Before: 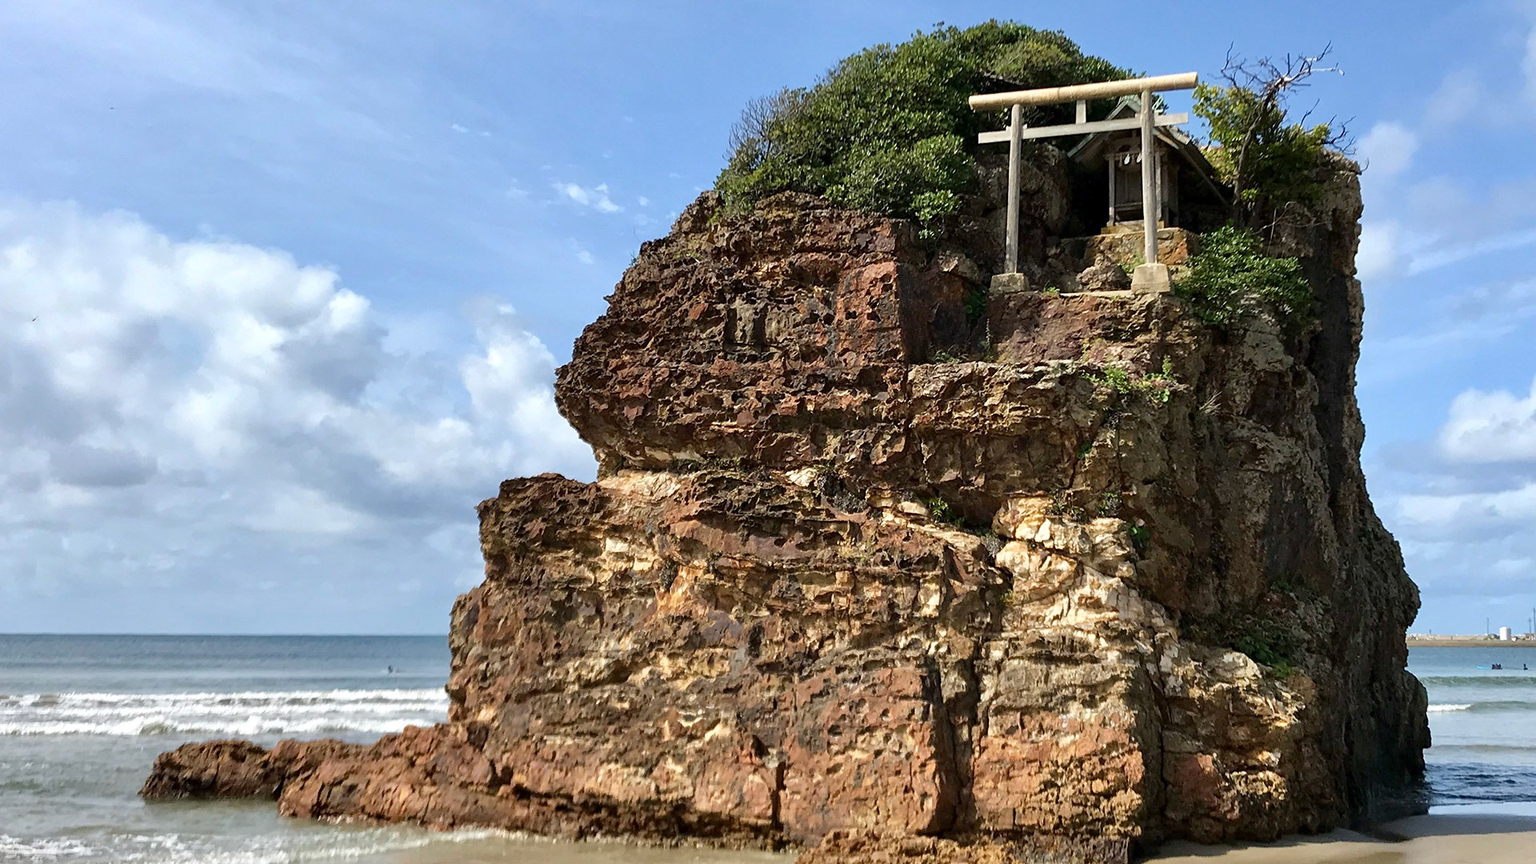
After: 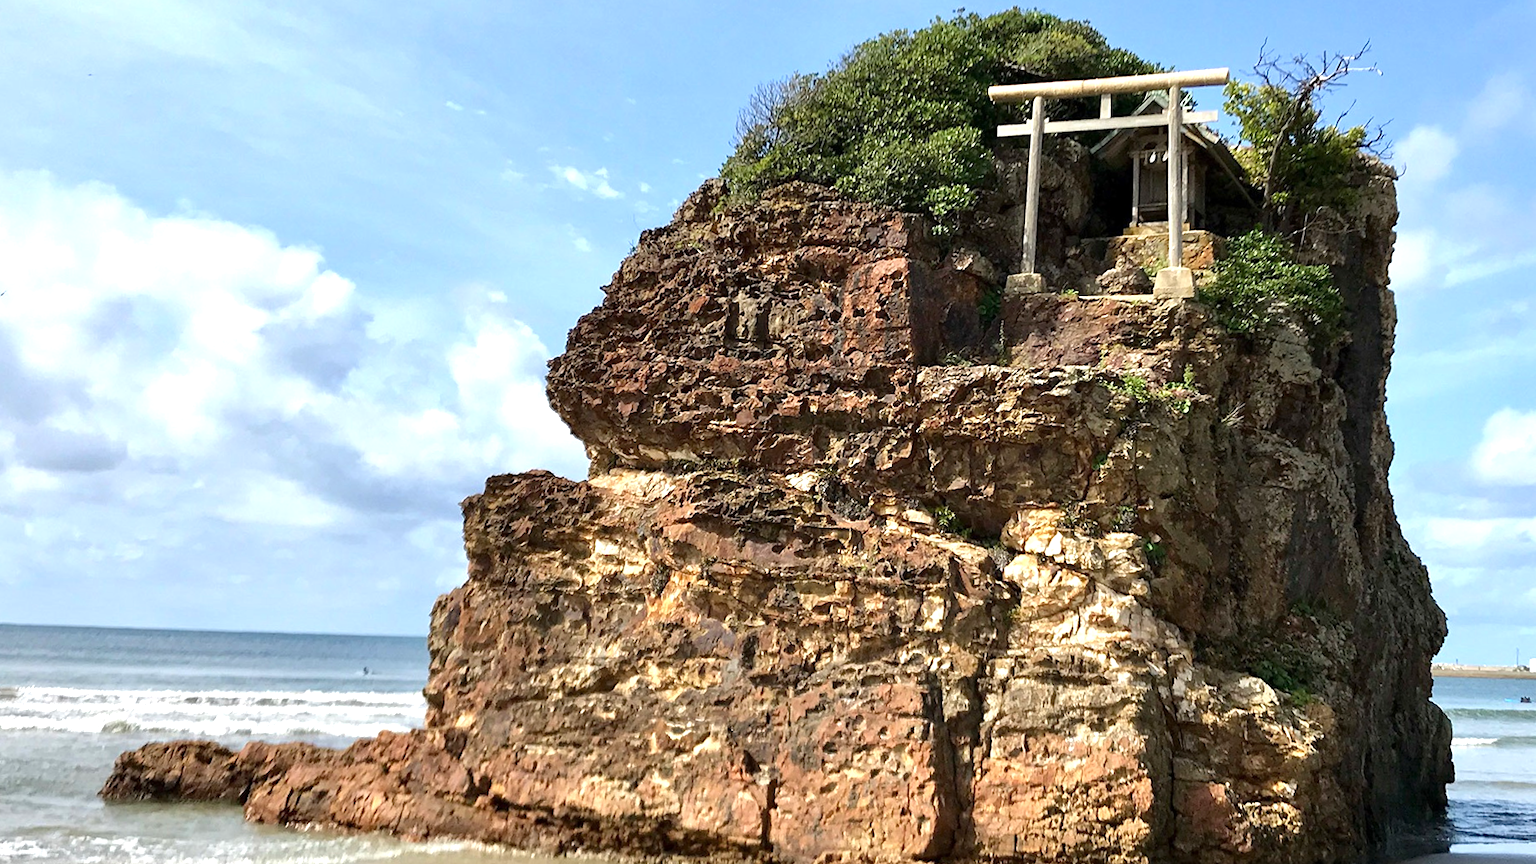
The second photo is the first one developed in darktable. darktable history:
exposure: exposure 0.564 EV, compensate highlight preservation false
crop and rotate: angle -1.57°
